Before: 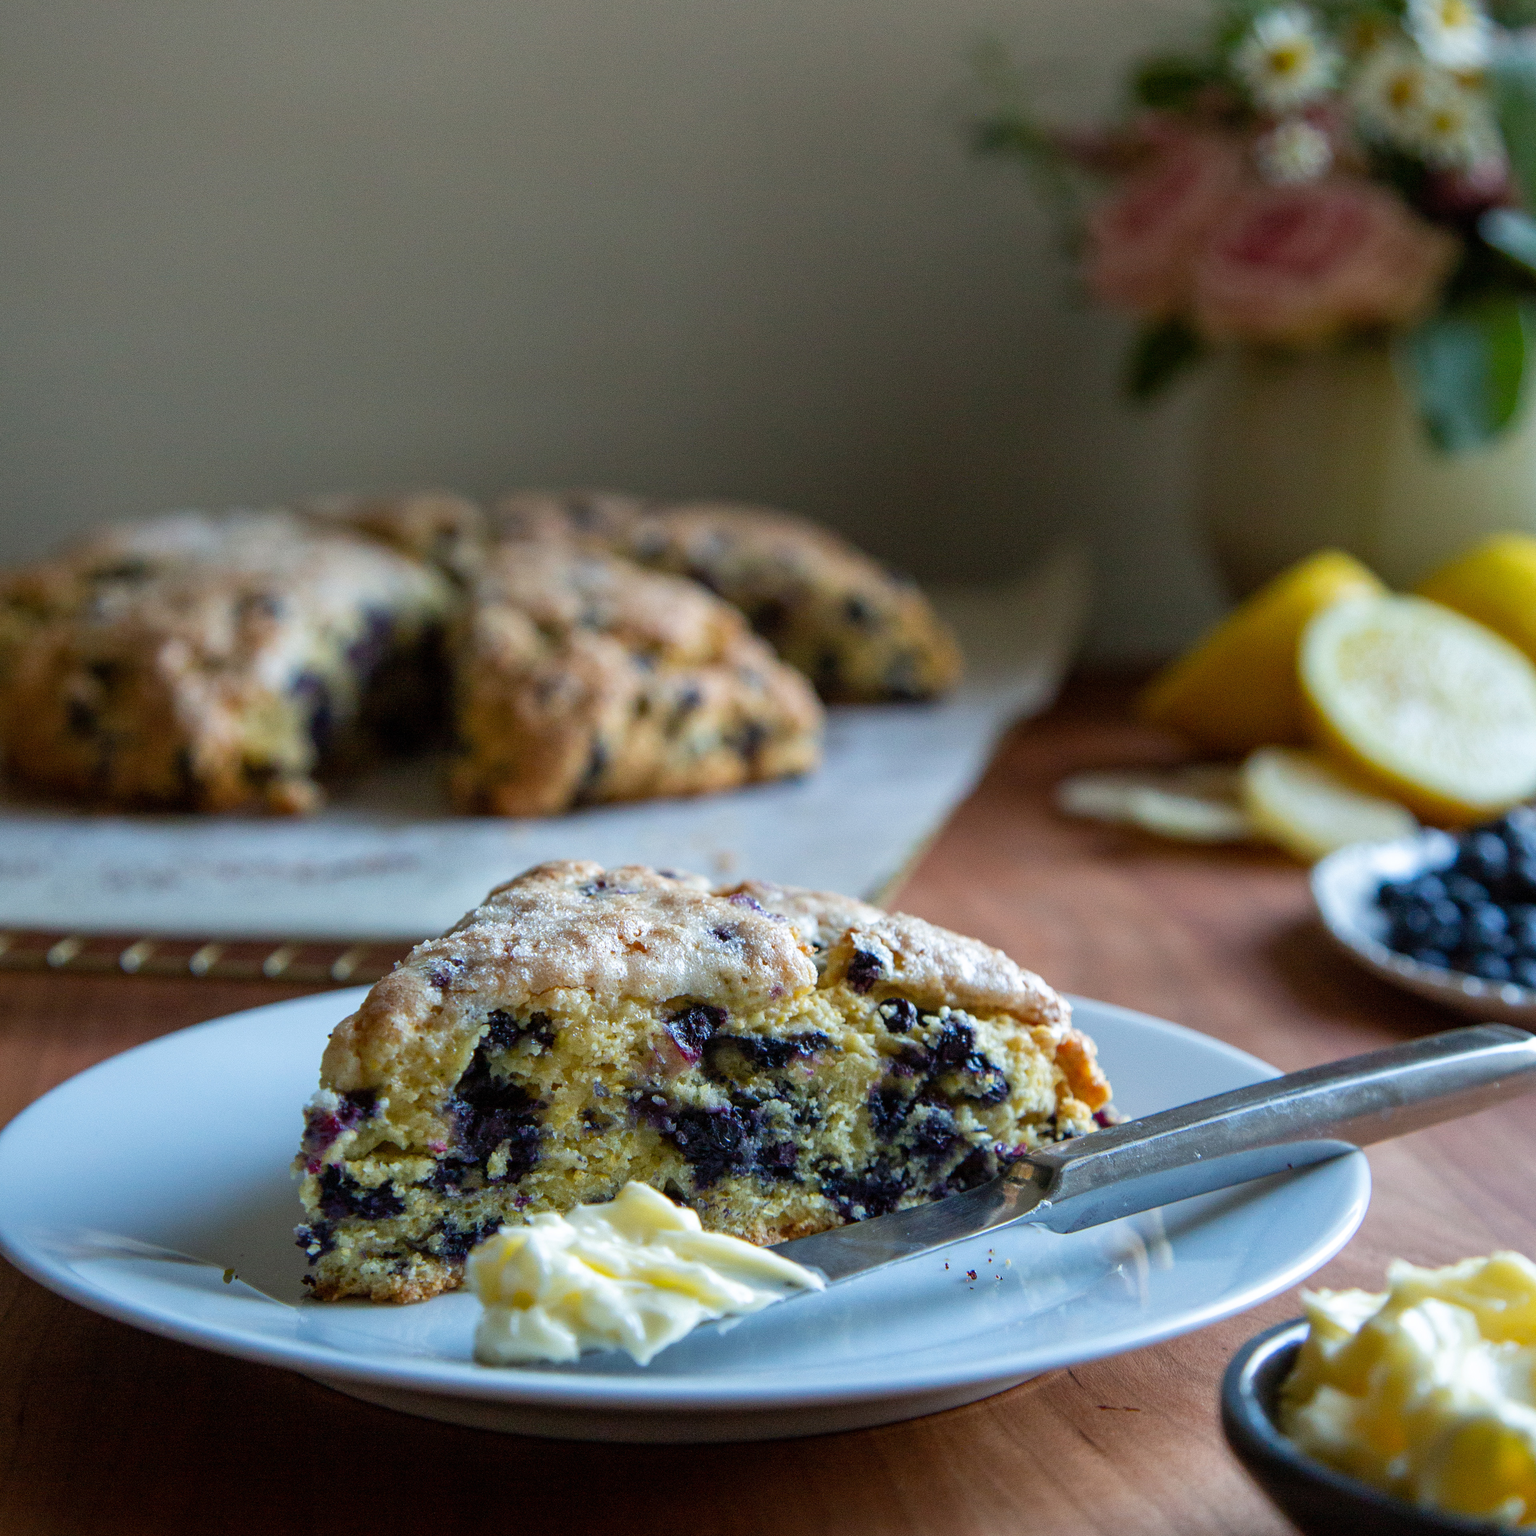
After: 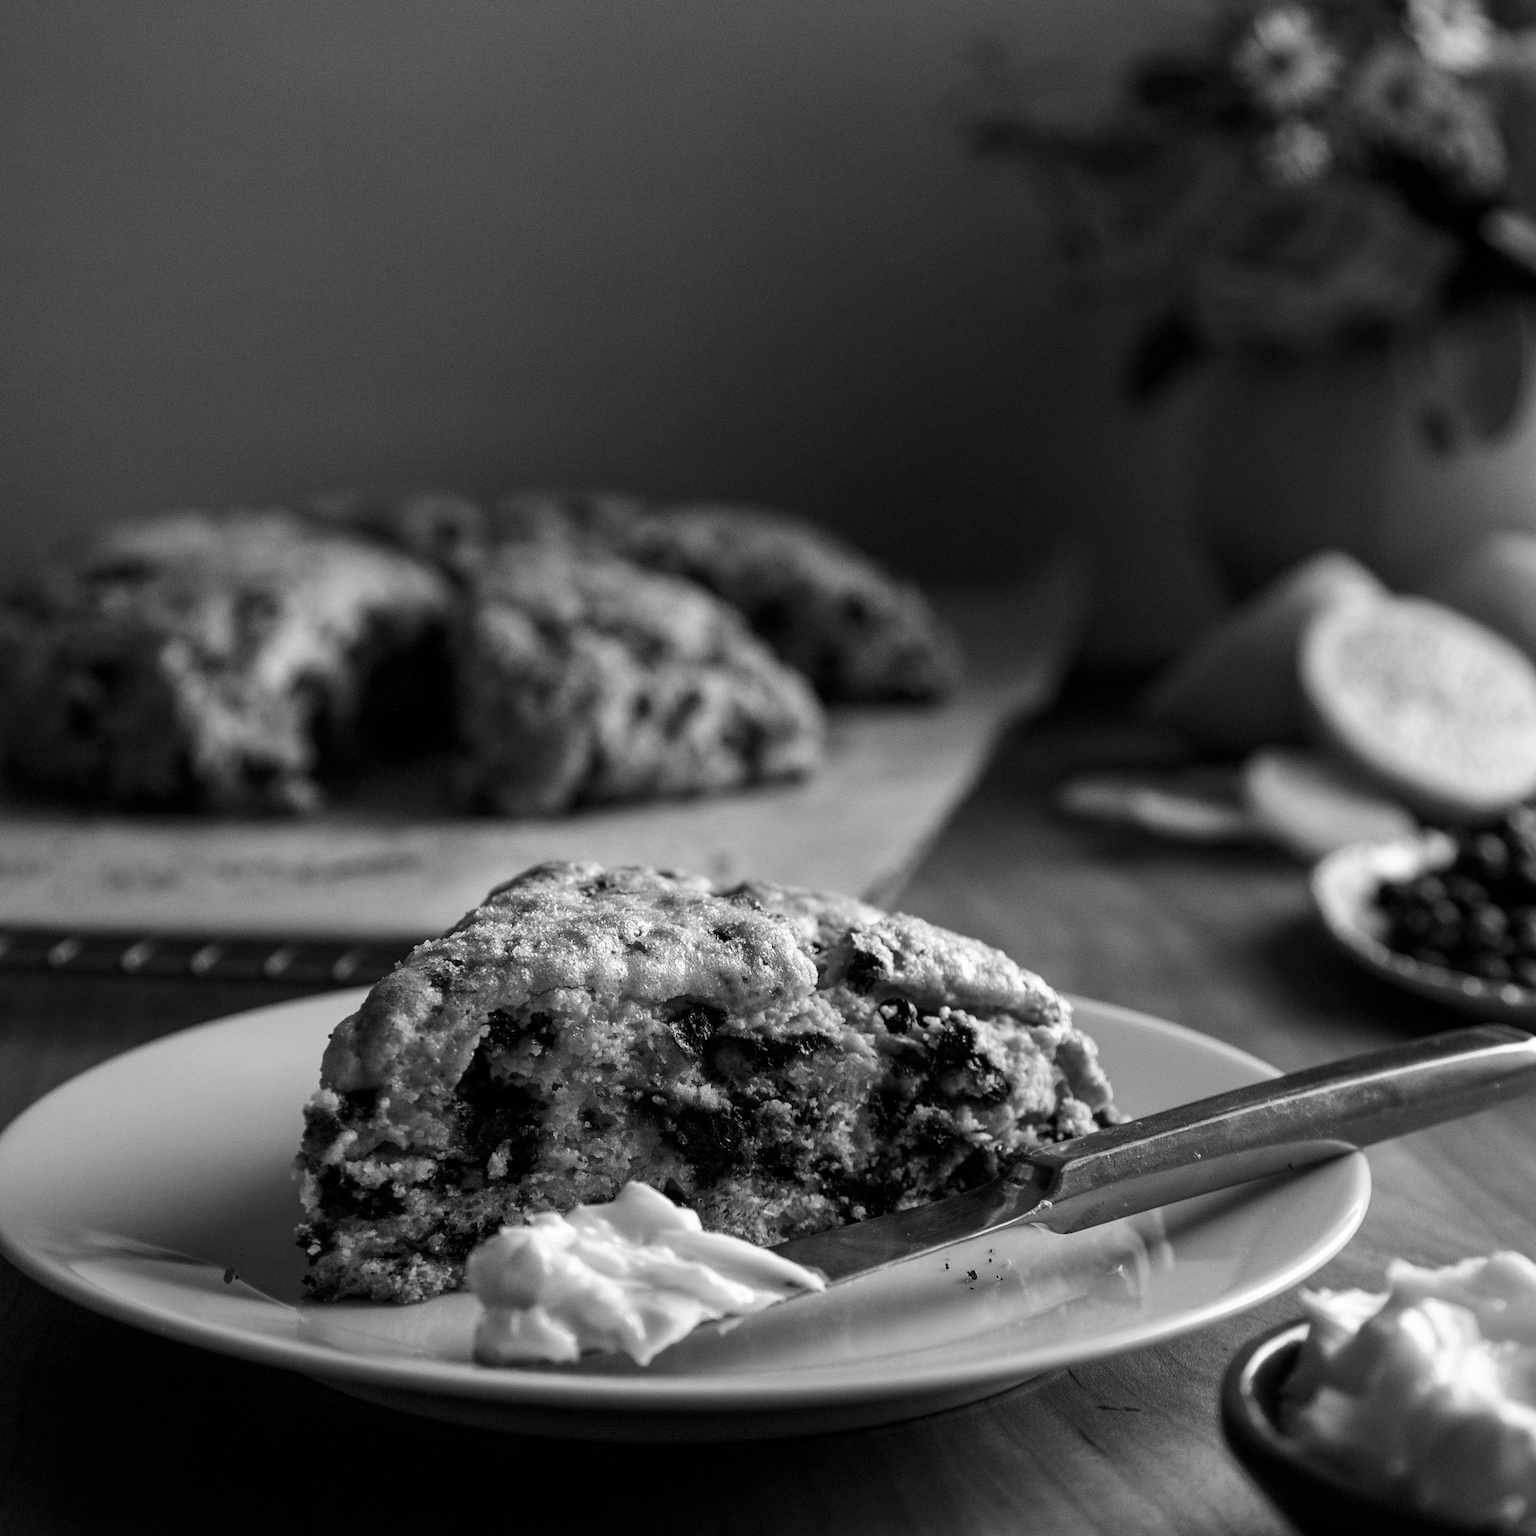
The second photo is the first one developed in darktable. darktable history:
contrast brightness saturation: contrast 0.1, brightness -0.26, saturation 0.14
monochrome: a -4.13, b 5.16, size 1
